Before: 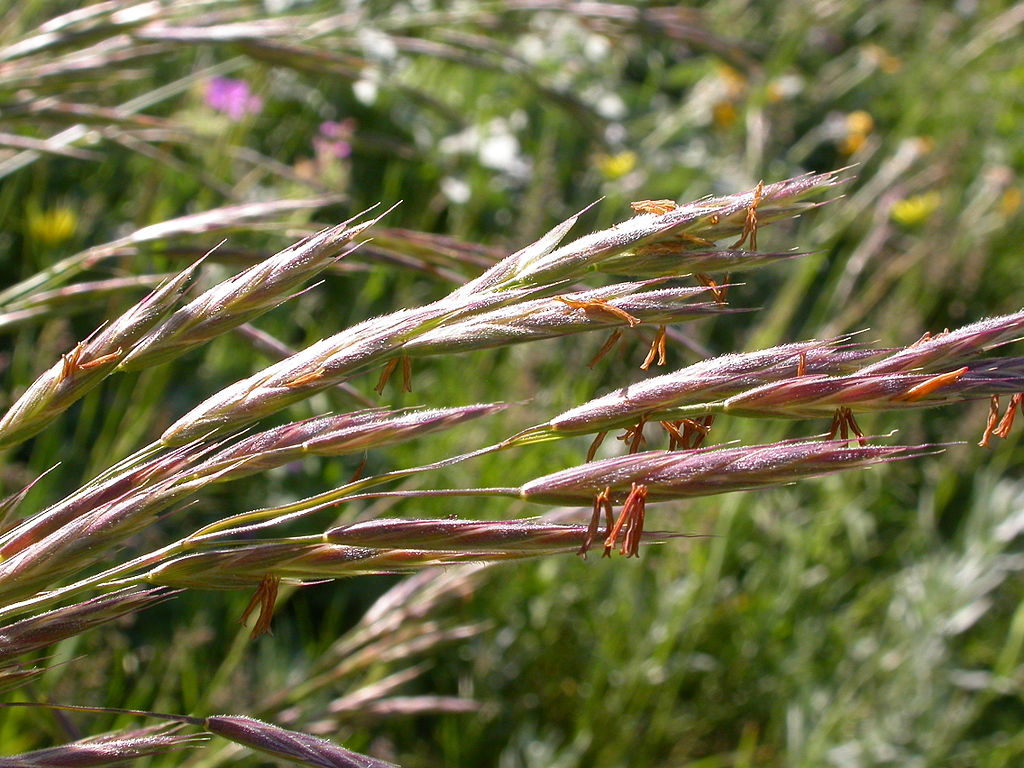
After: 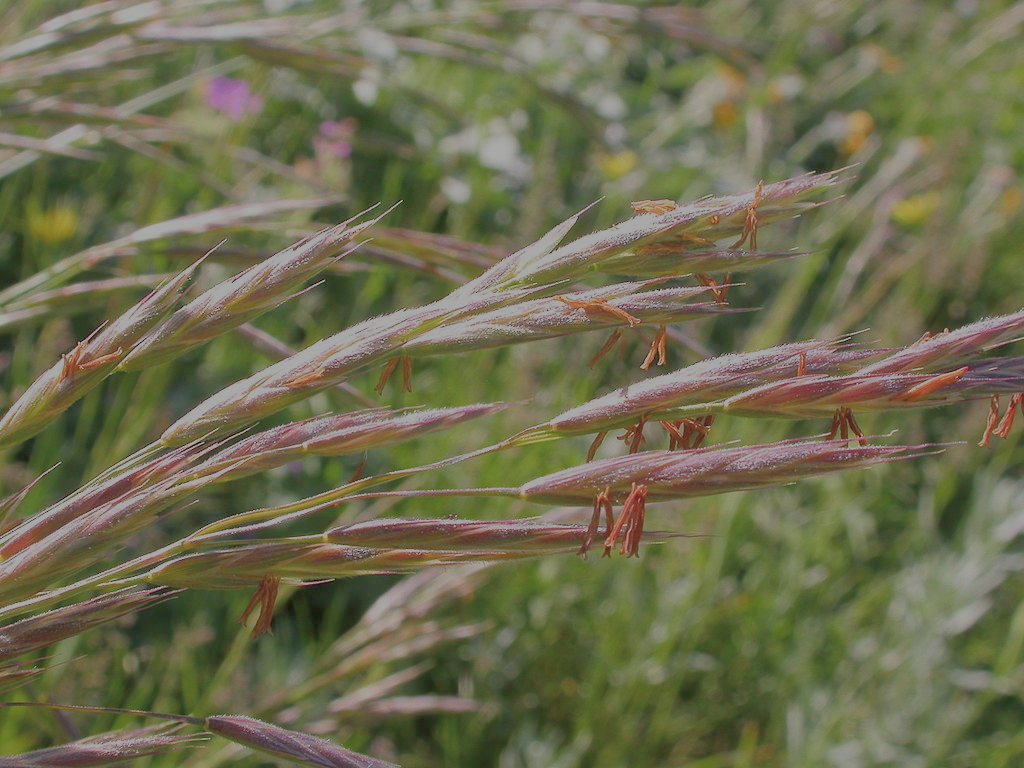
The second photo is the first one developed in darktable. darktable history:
filmic rgb: black relative exposure -15.89 EV, white relative exposure 7.94 EV, hardness 4.12, latitude 49.12%, contrast 0.509, iterations of high-quality reconstruction 0
exposure: compensate highlight preservation false
